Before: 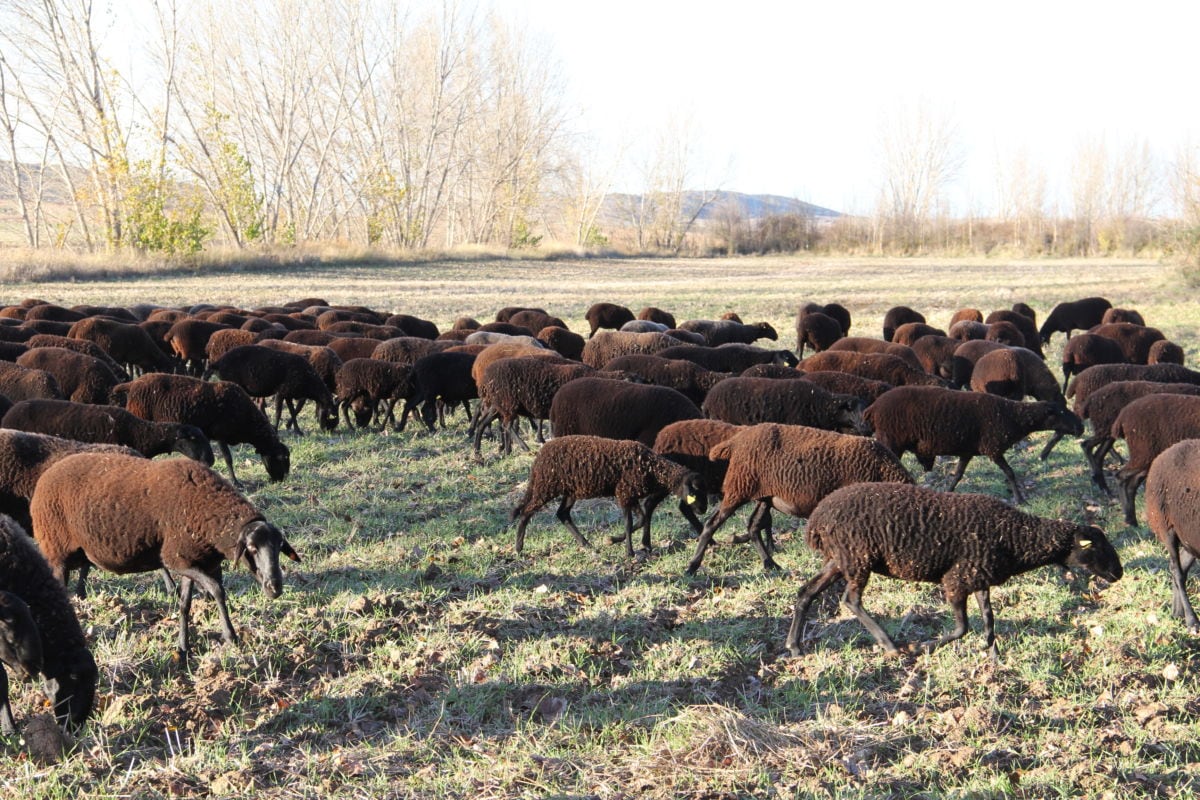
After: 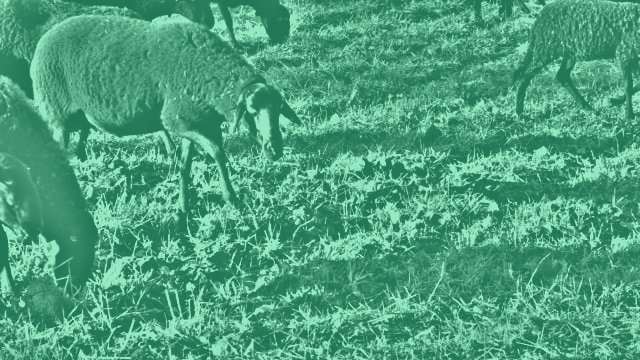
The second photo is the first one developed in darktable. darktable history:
rgb curve: curves: ch0 [(0, 0.186) (0.314, 0.284) (0.576, 0.466) (0.805, 0.691) (0.936, 0.886)]; ch1 [(0, 0.186) (0.314, 0.284) (0.581, 0.534) (0.771, 0.746) (0.936, 0.958)]; ch2 [(0, 0.216) (0.275, 0.39) (1, 1)], mode RGB, independent channels, compensate middle gray true, preserve colors none
highpass: on, module defaults
crop and rotate: top 54.778%, right 46.61%, bottom 0.159%
colorize: hue 147.6°, saturation 65%, lightness 21.64%
